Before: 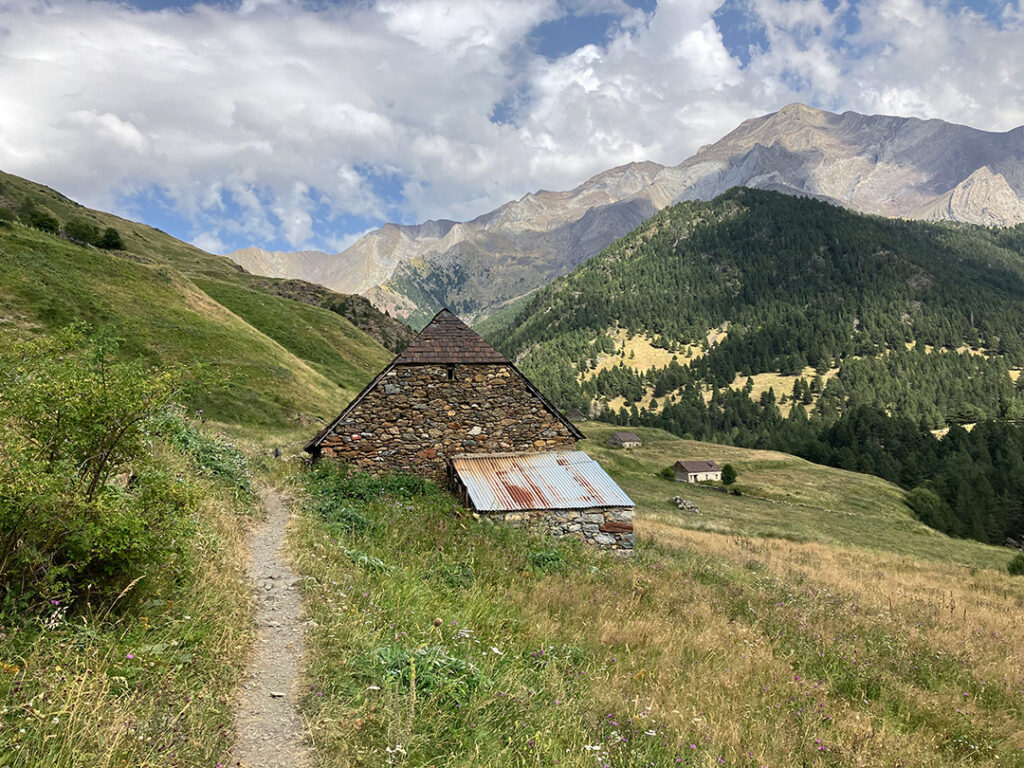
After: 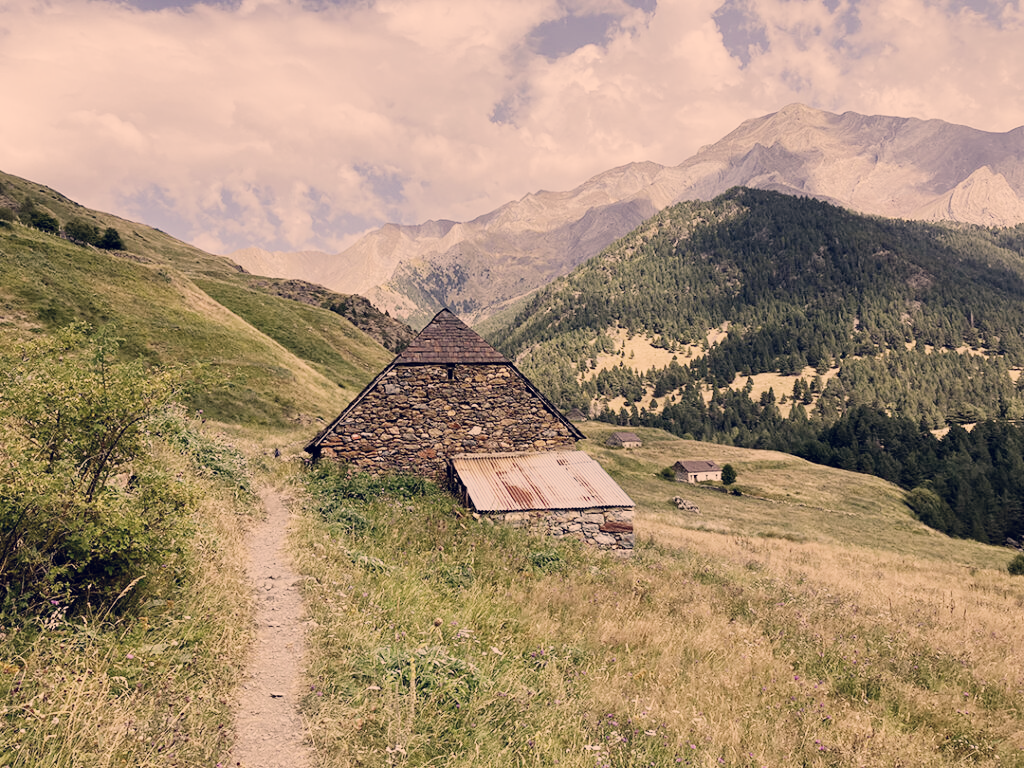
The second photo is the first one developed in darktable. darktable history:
color balance: contrast -15%
color correction: highlights a* 19.59, highlights b* 27.49, shadows a* 3.46, shadows b* -17.28, saturation 0.73
sigmoid: skew -0.2, preserve hue 0%, red attenuation 0.1, red rotation 0.035, green attenuation 0.1, green rotation -0.017, blue attenuation 0.15, blue rotation -0.052, base primaries Rec2020
exposure: exposure 0.6 EV, compensate highlight preservation false
